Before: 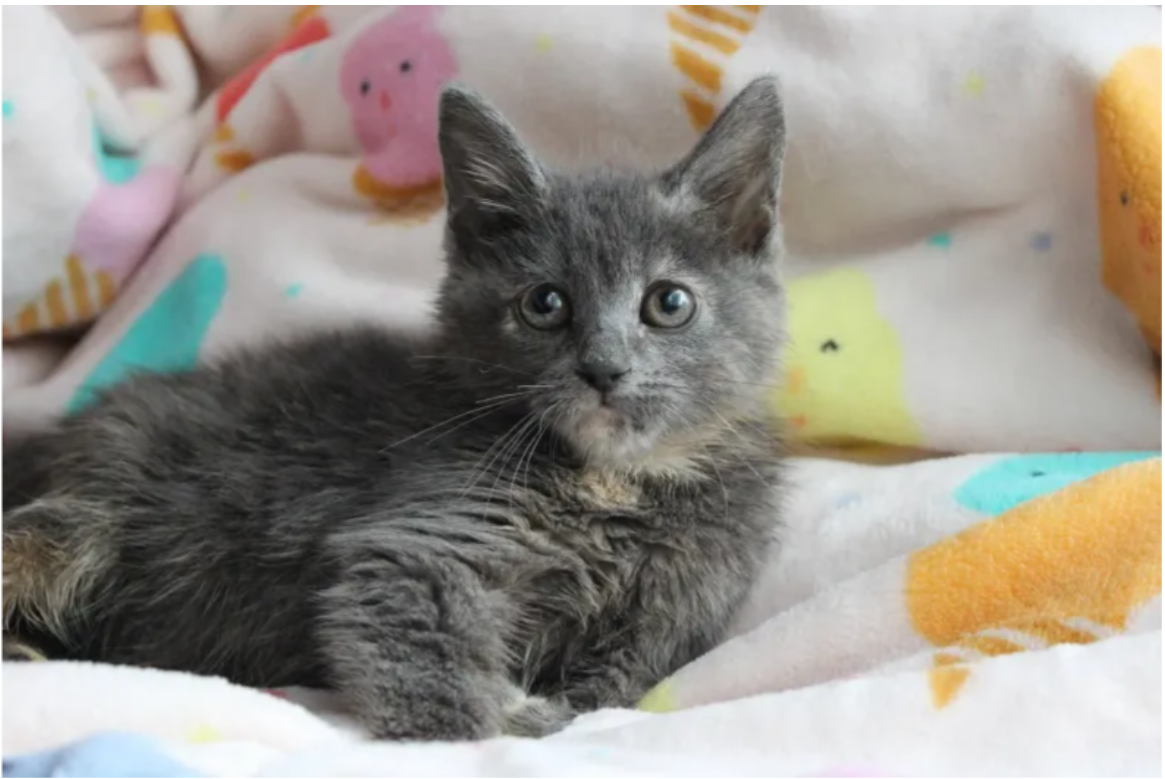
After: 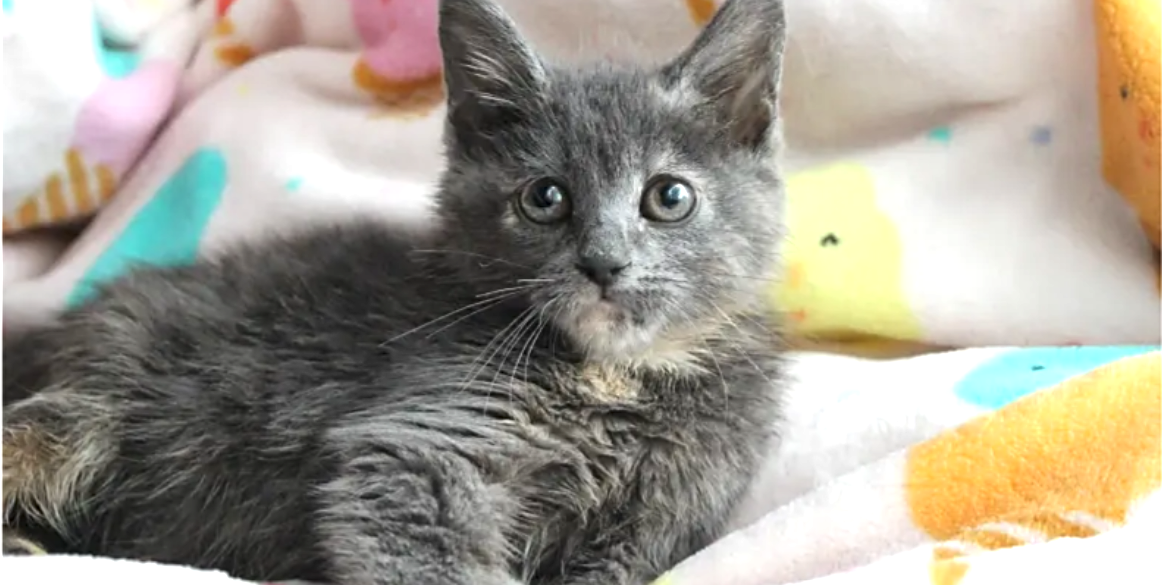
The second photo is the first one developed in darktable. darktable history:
crop: top 13.691%, bottom 11.166%
exposure: black level correction 0, exposure 0.696 EV, compensate highlight preservation false
sharpen: on, module defaults
local contrast: mode bilateral grid, contrast 19, coarseness 51, detail 119%, midtone range 0.2
